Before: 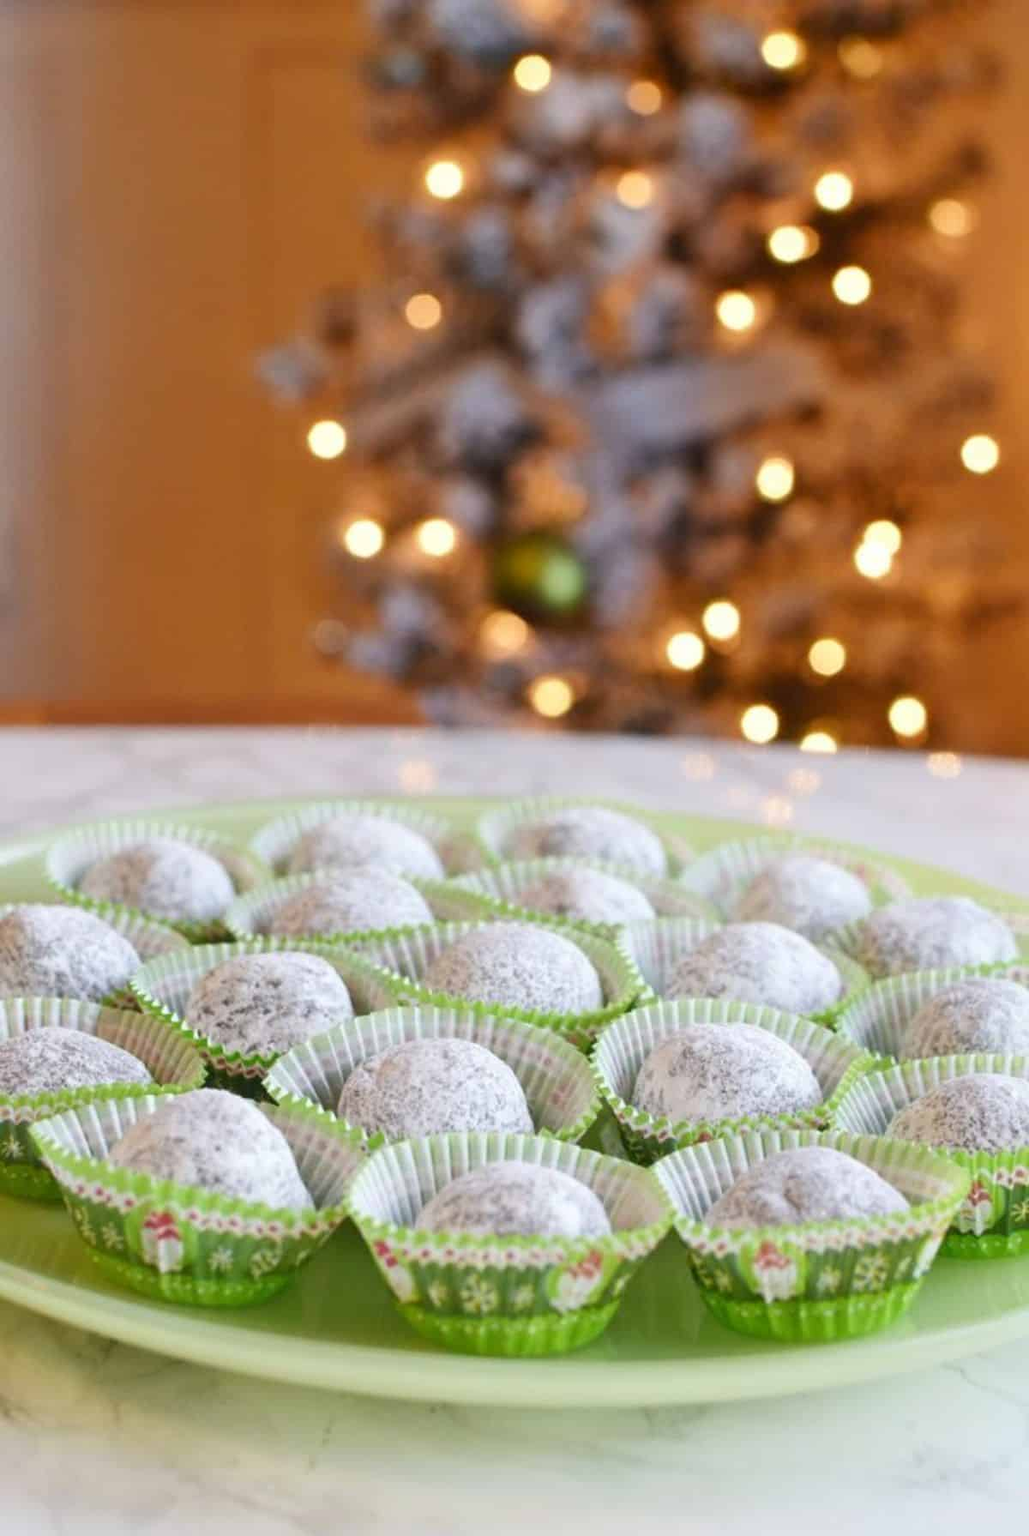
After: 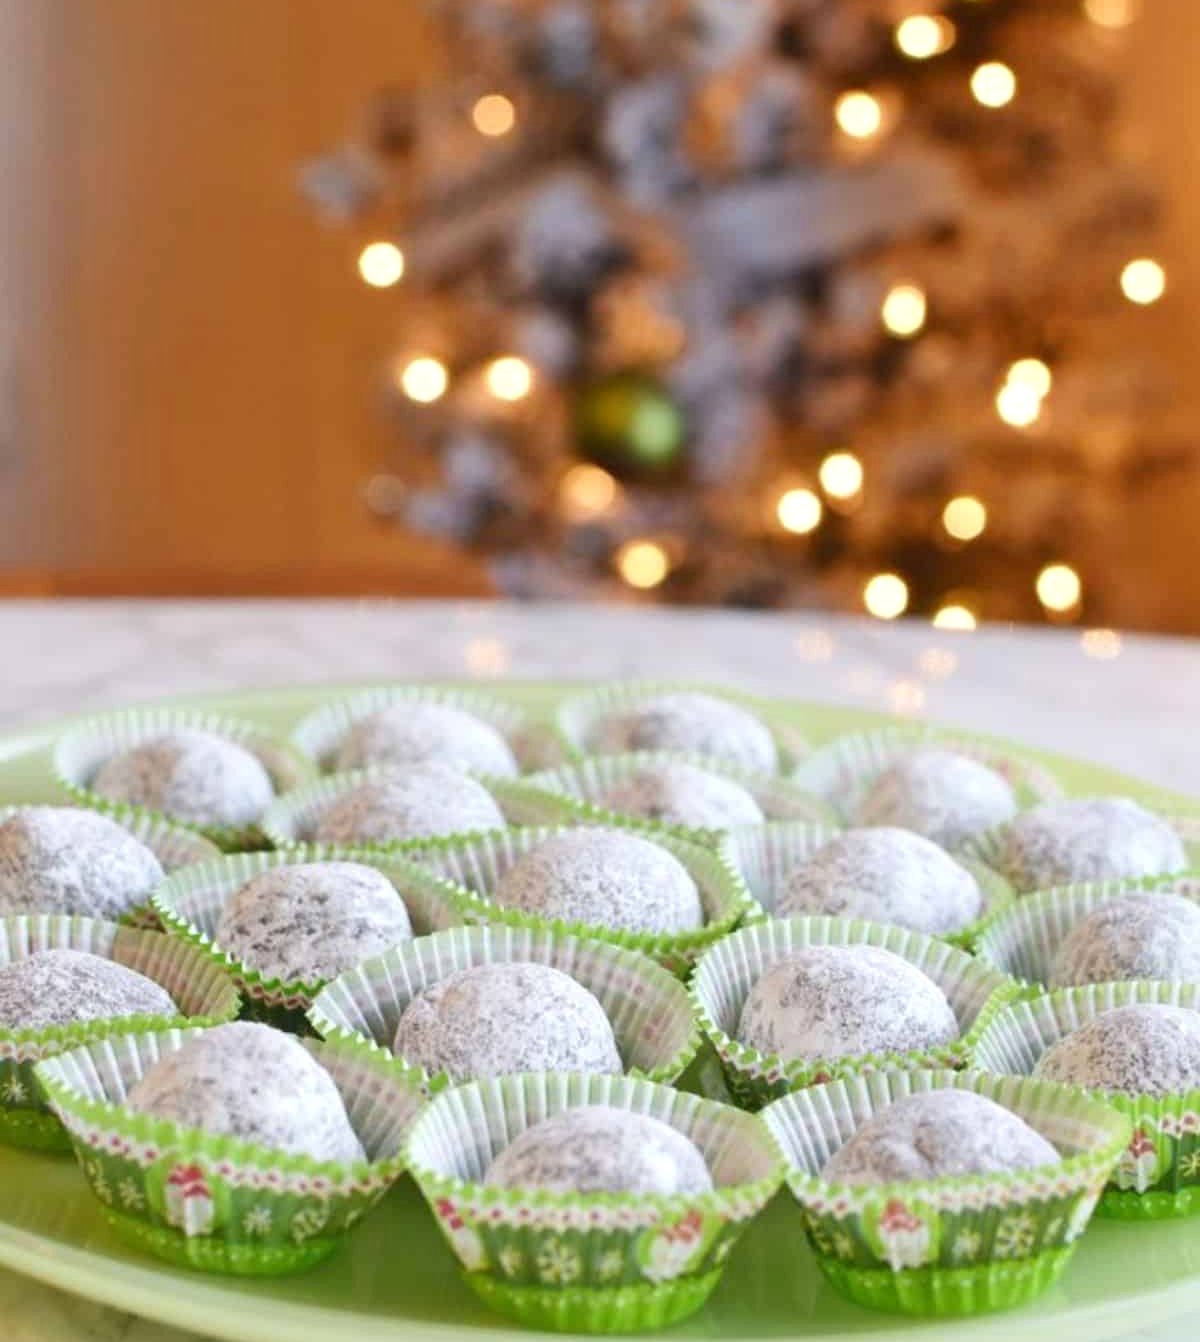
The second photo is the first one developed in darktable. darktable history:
exposure: exposure 0.128 EV, compensate highlight preservation false
crop: top 13.886%, bottom 11.181%
